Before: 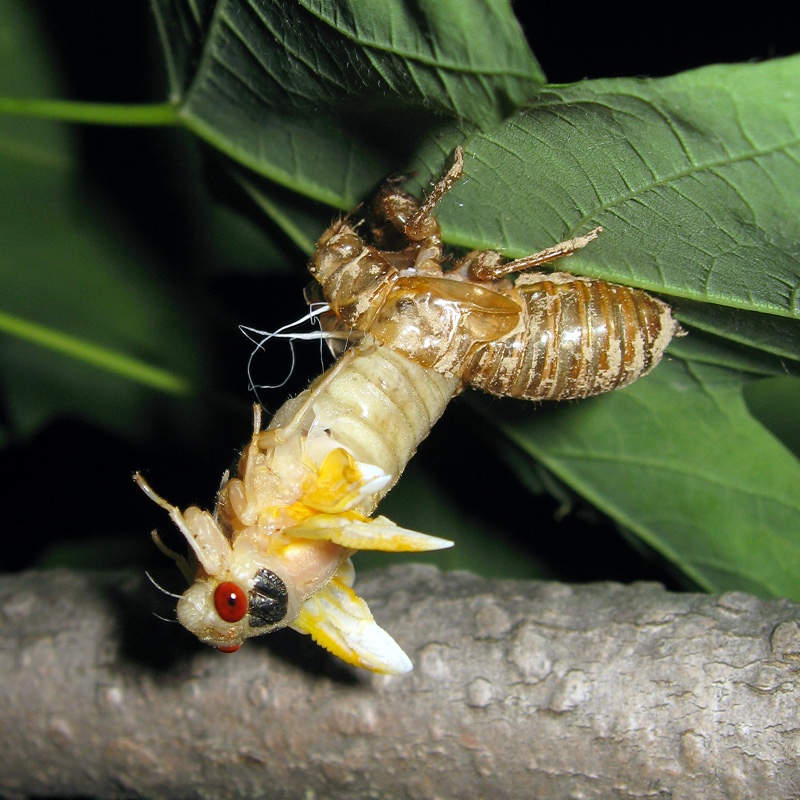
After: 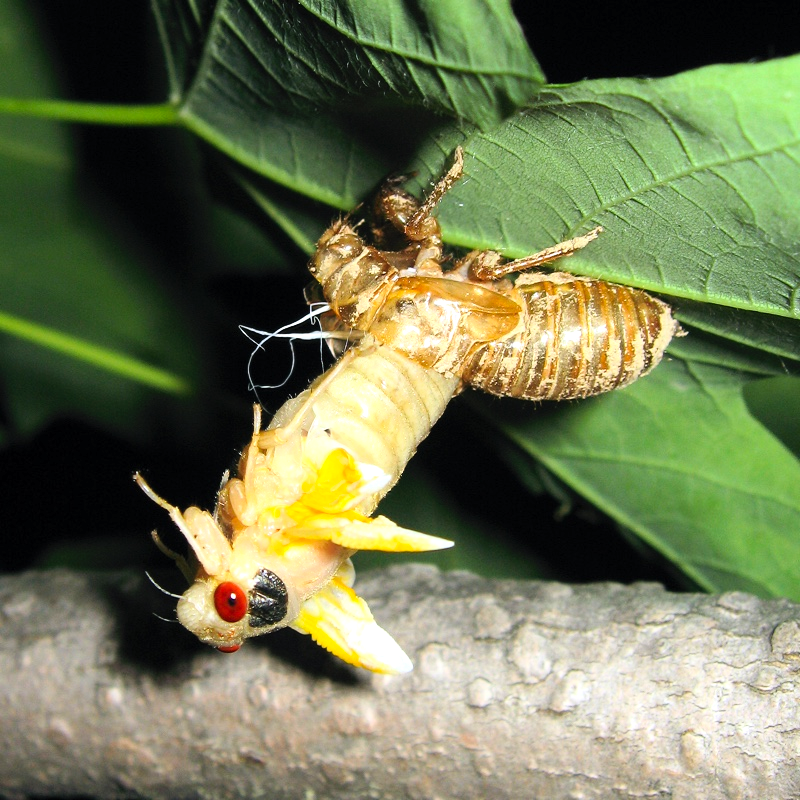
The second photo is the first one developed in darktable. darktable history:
contrast brightness saturation: contrast 0.2, brightness 0.159, saturation 0.221
tone equalizer: -8 EV -0.378 EV, -7 EV -0.372 EV, -6 EV -0.329 EV, -5 EV -0.242 EV, -3 EV 0.198 EV, -2 EV 0.314 EV, -1 EV 0.415 EV, +0 EV 0.427 EV
